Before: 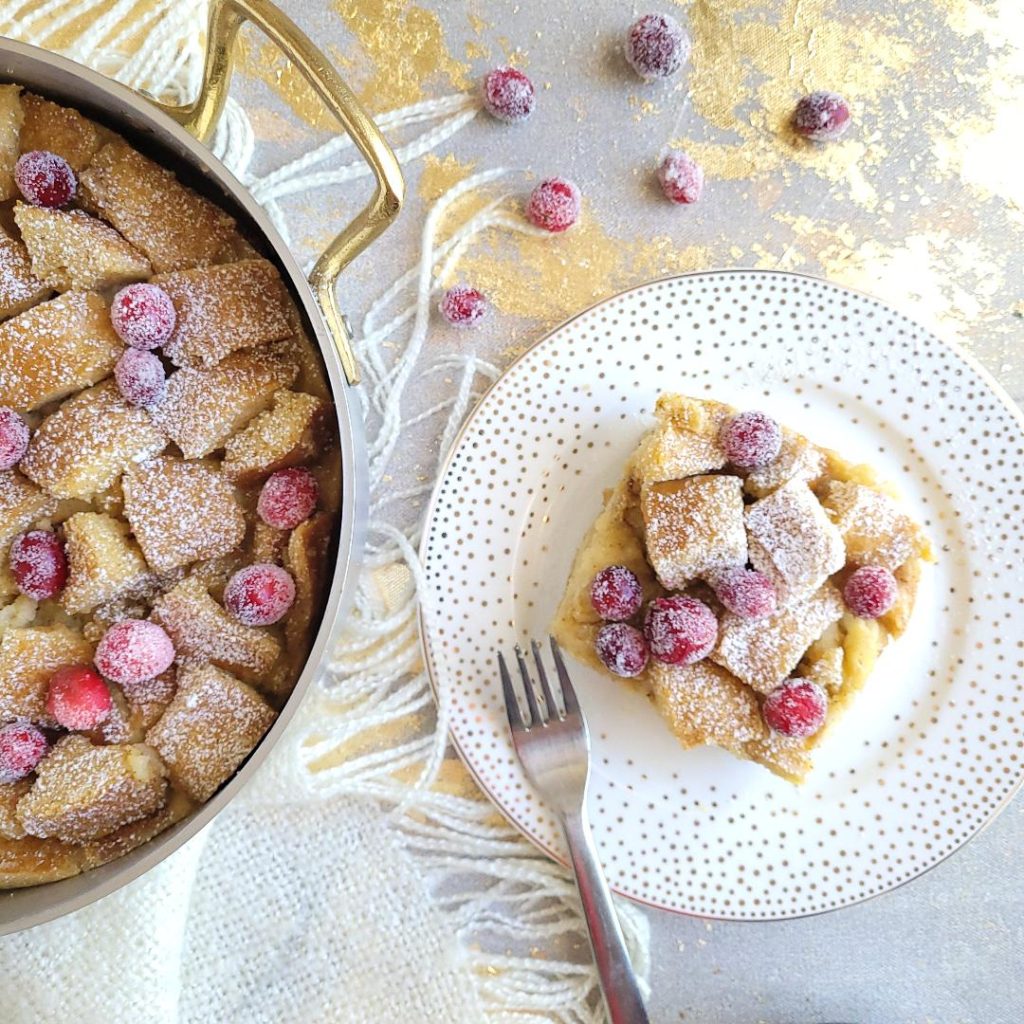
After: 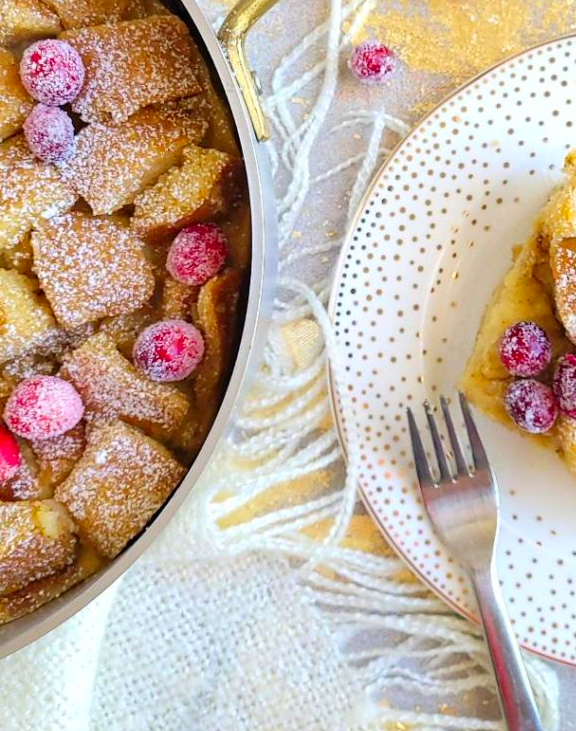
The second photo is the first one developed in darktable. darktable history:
crop: left 8.966%, top 23.852%, right 34.699%, bottom 4.703%
contrast brightness saturation: saturation 0.5
